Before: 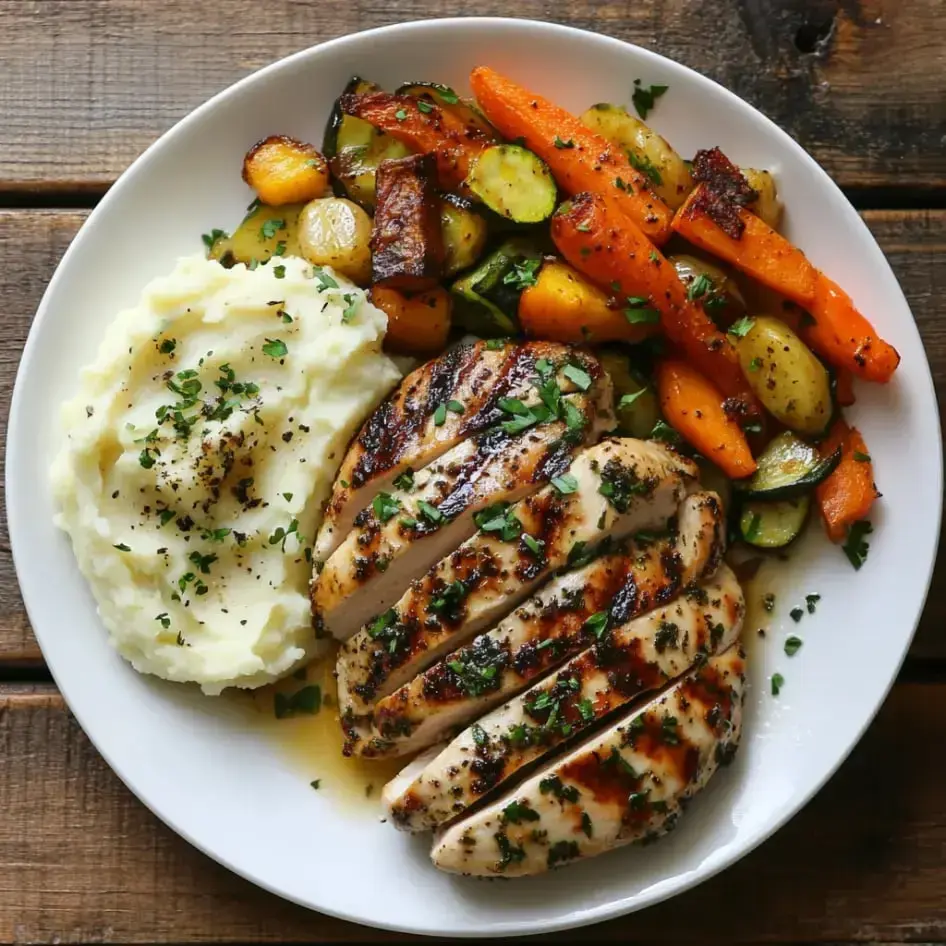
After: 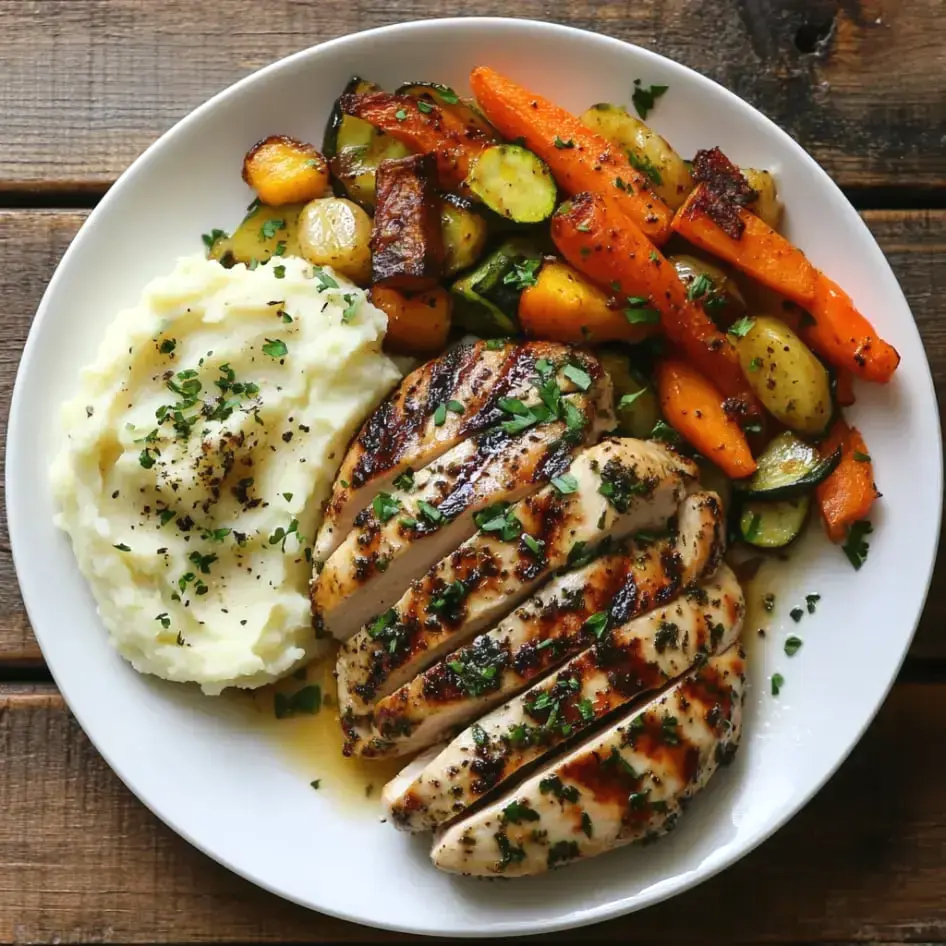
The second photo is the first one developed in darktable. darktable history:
tone equalizer: on, module defaults
exposure: black level correction -0.001, exposure 0.079 EV, compensate exposure bias true, compensate highlight preservation false
